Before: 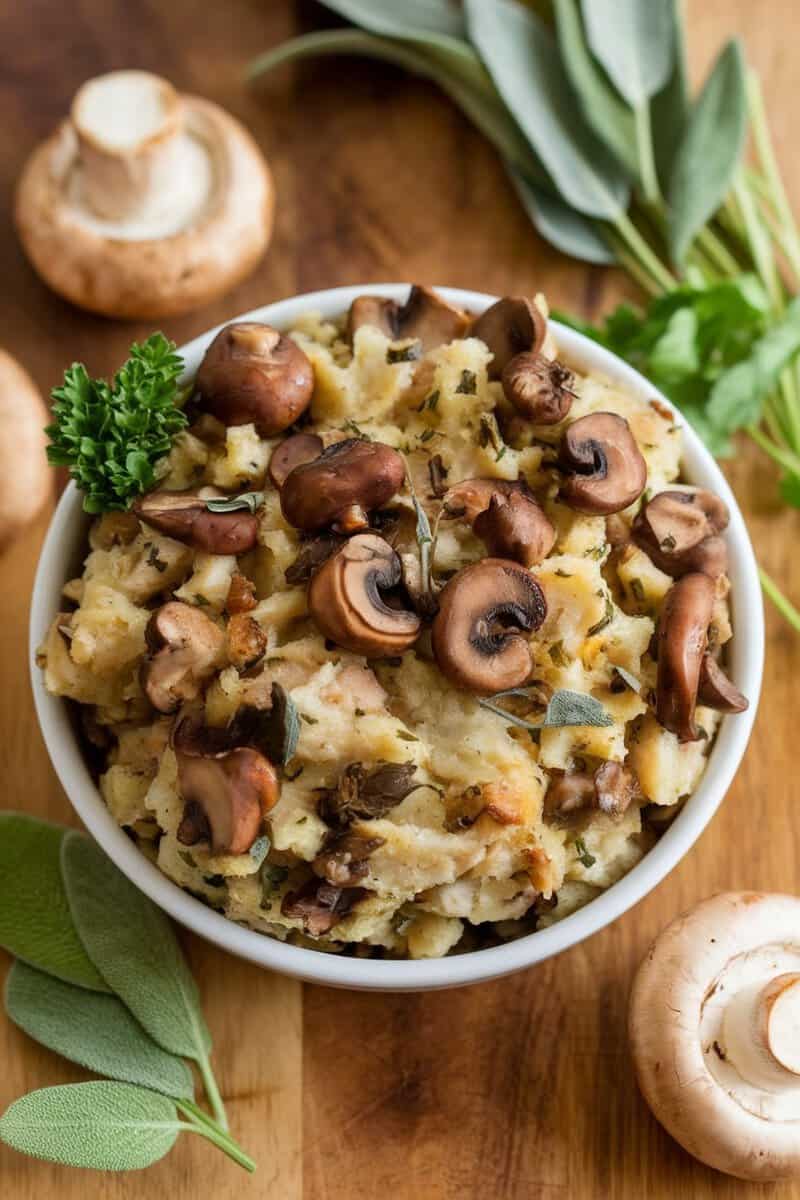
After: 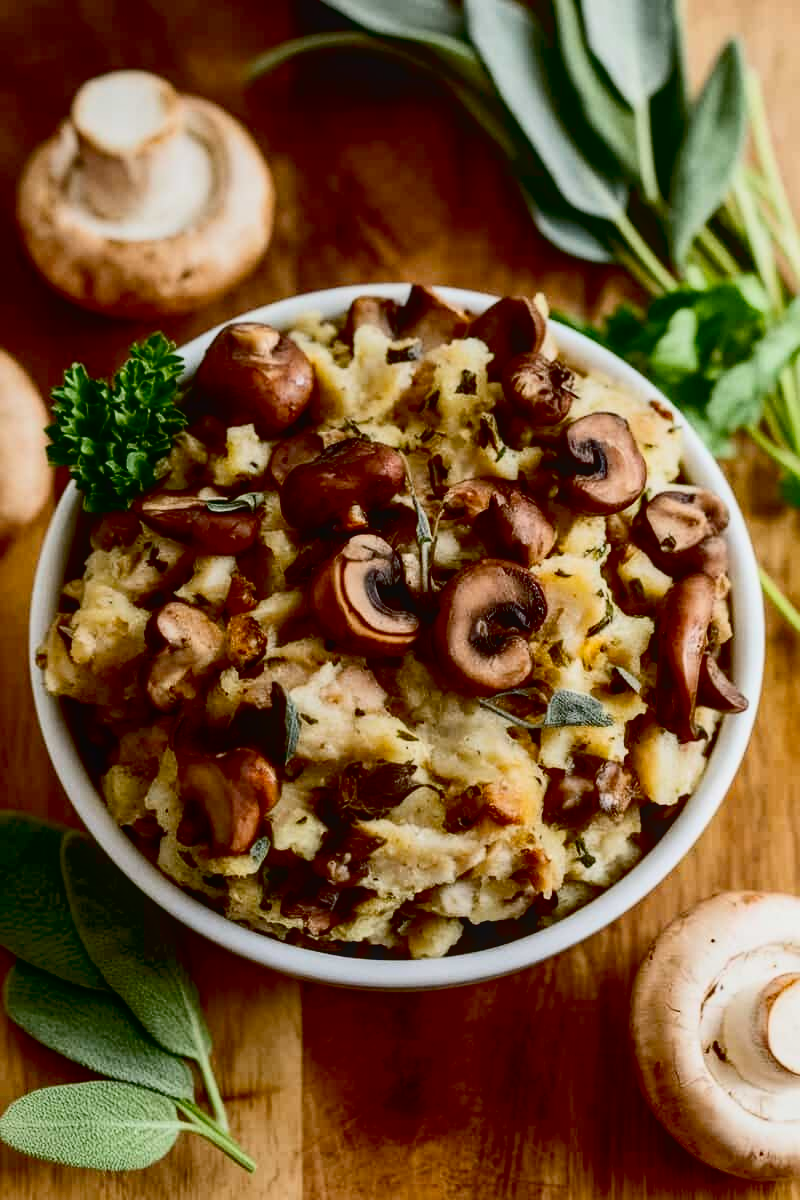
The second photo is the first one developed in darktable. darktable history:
local contrast: detail 109%
contrast brightness saturation: contrast 0.297
exposure: black level correction 0.044, exposure -0.231 EV, compensate highlight preservation false
